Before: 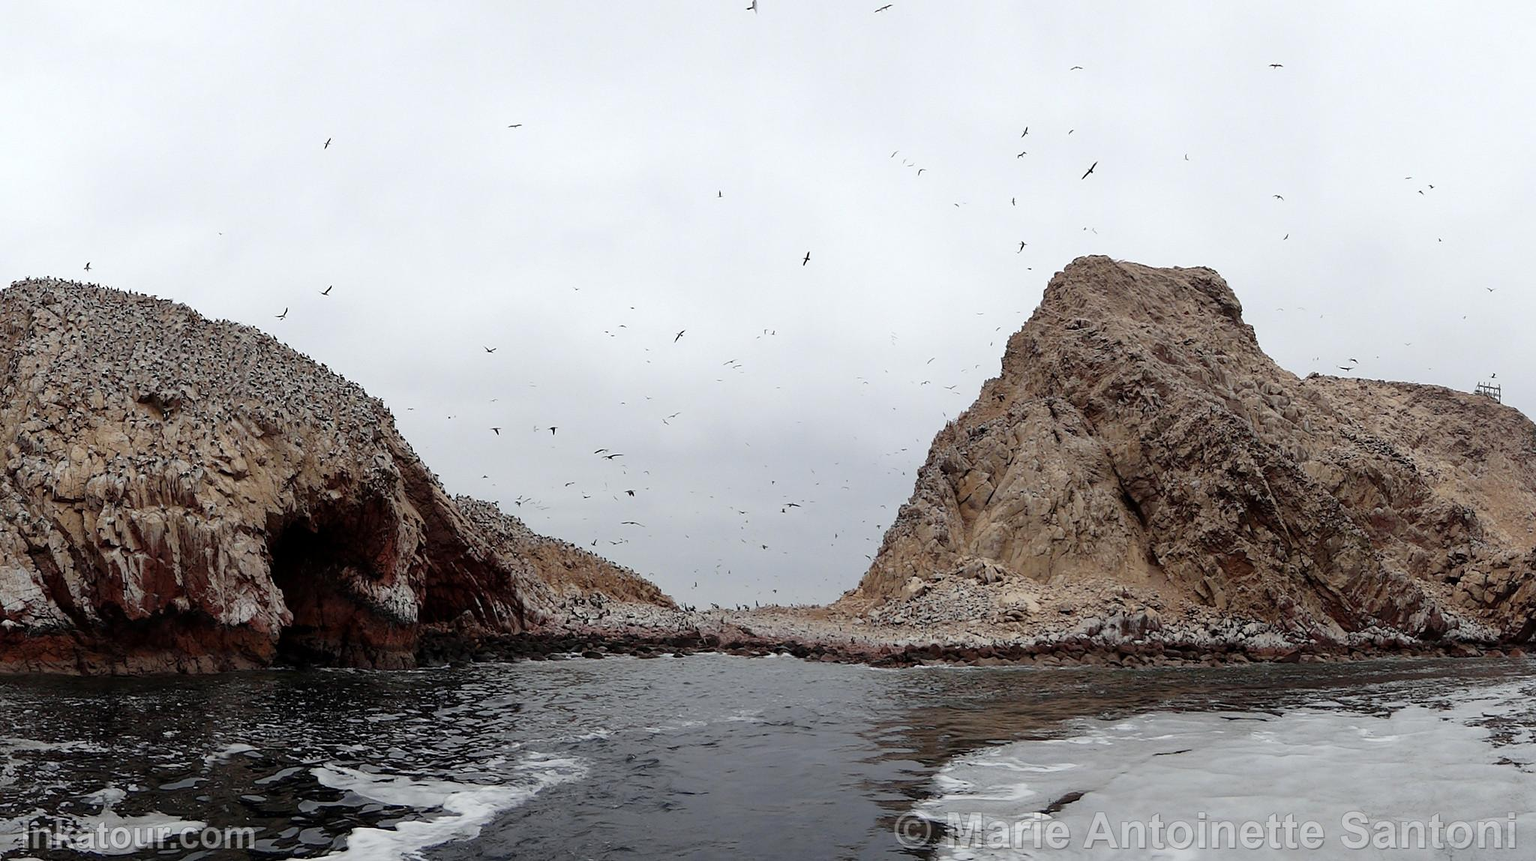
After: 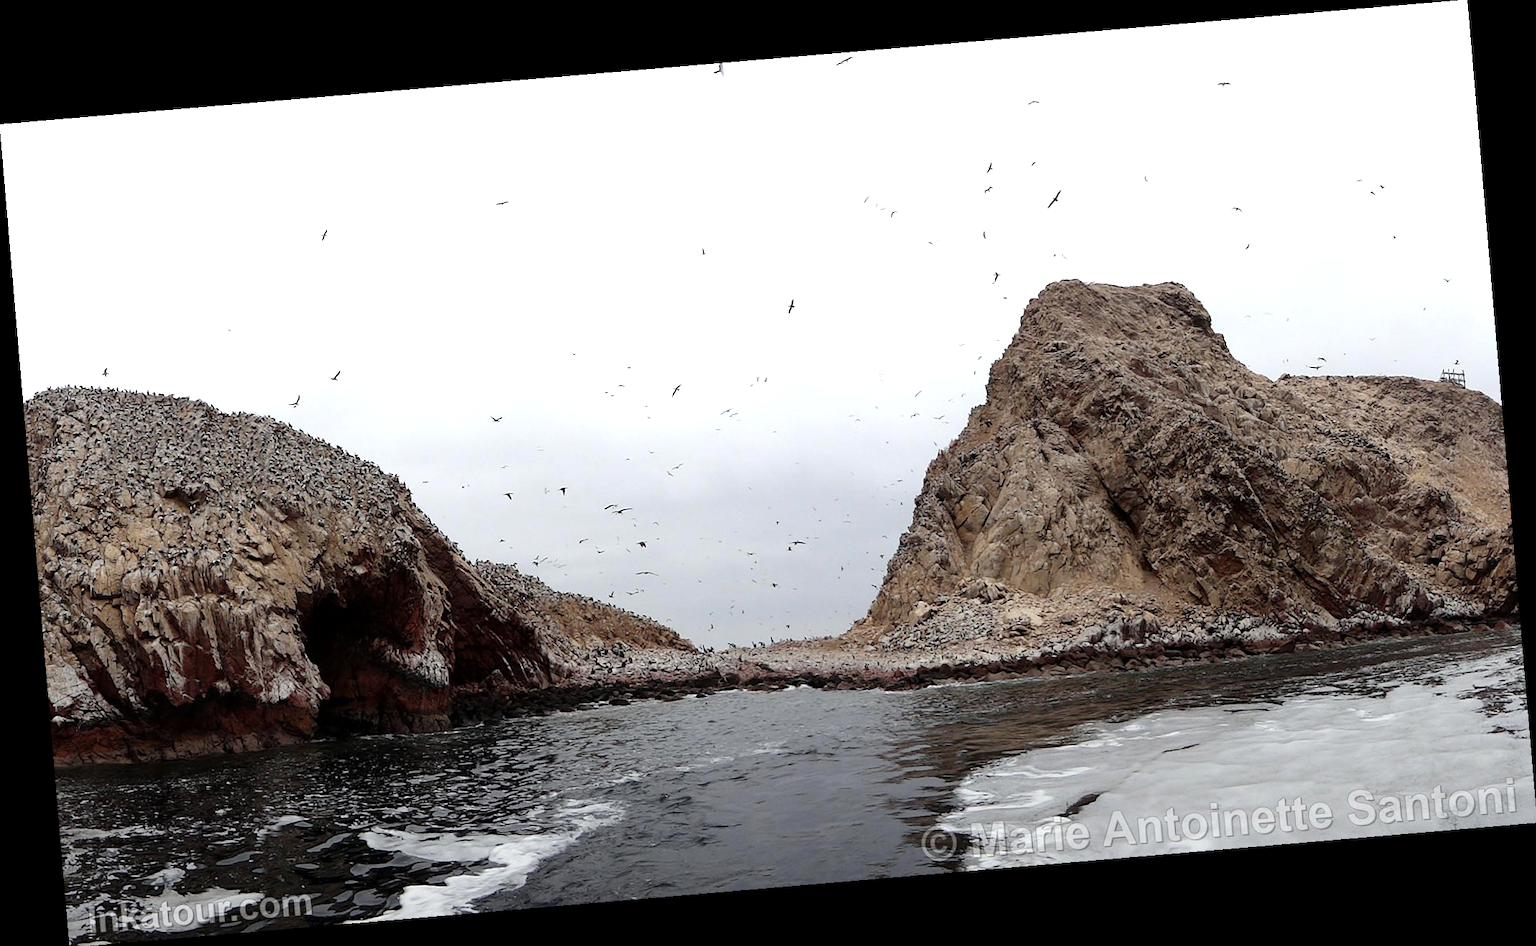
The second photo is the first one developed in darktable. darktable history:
rotate and perspective: rotation -4.86°, automatic cropping off
tone equalizer: -8 EV -0.417 EV, -7 EV -0.389 EV, -6 EV -0.333 EV, -5 EV -0.222 EV, -3 EV 0.222 EV, -2 EV 0.333 EV, -1 EV 0.389 EV, +0 EV 0.417 EV, edges refinement/feathering 500, mask exposure compensation -1.57 EV, preserve details no
